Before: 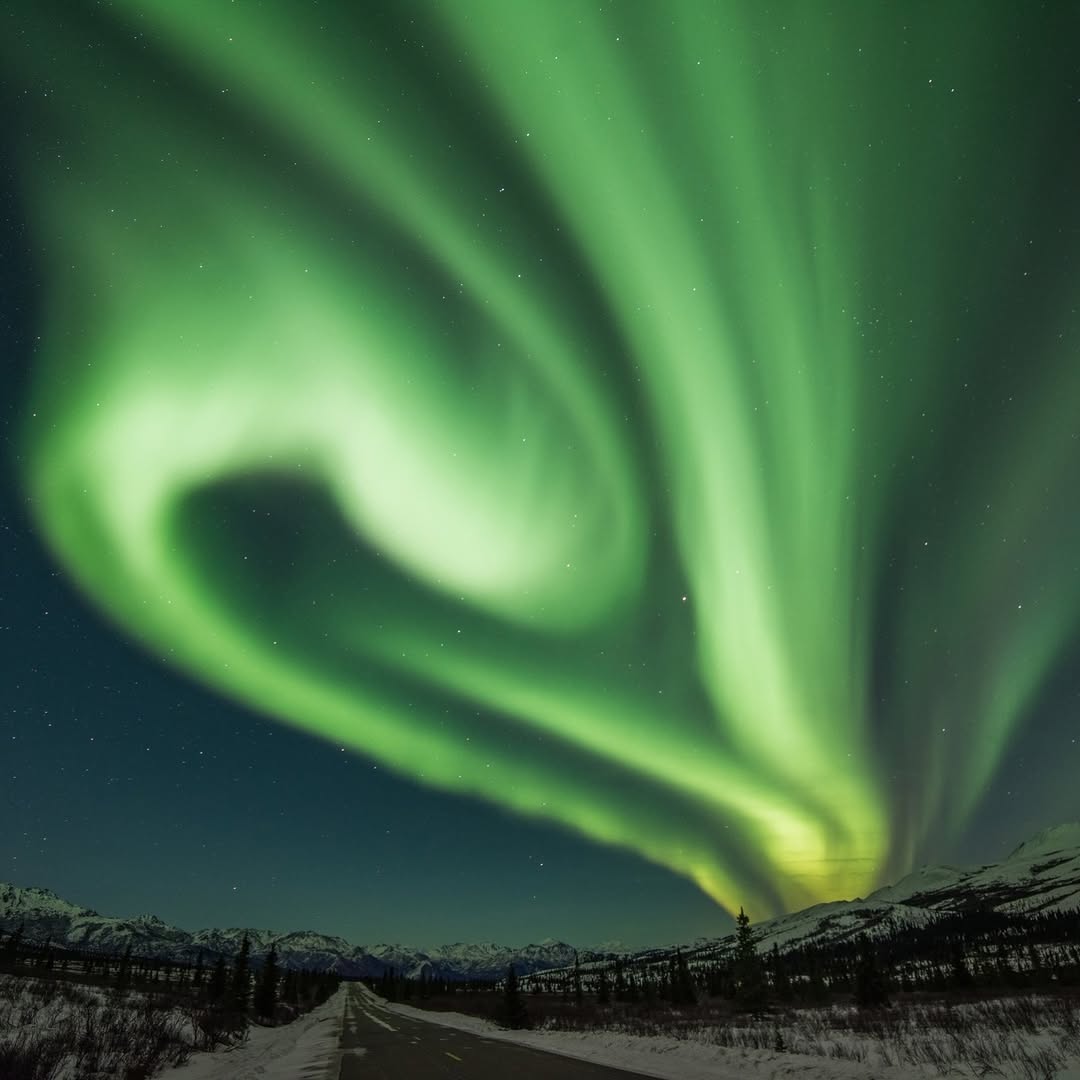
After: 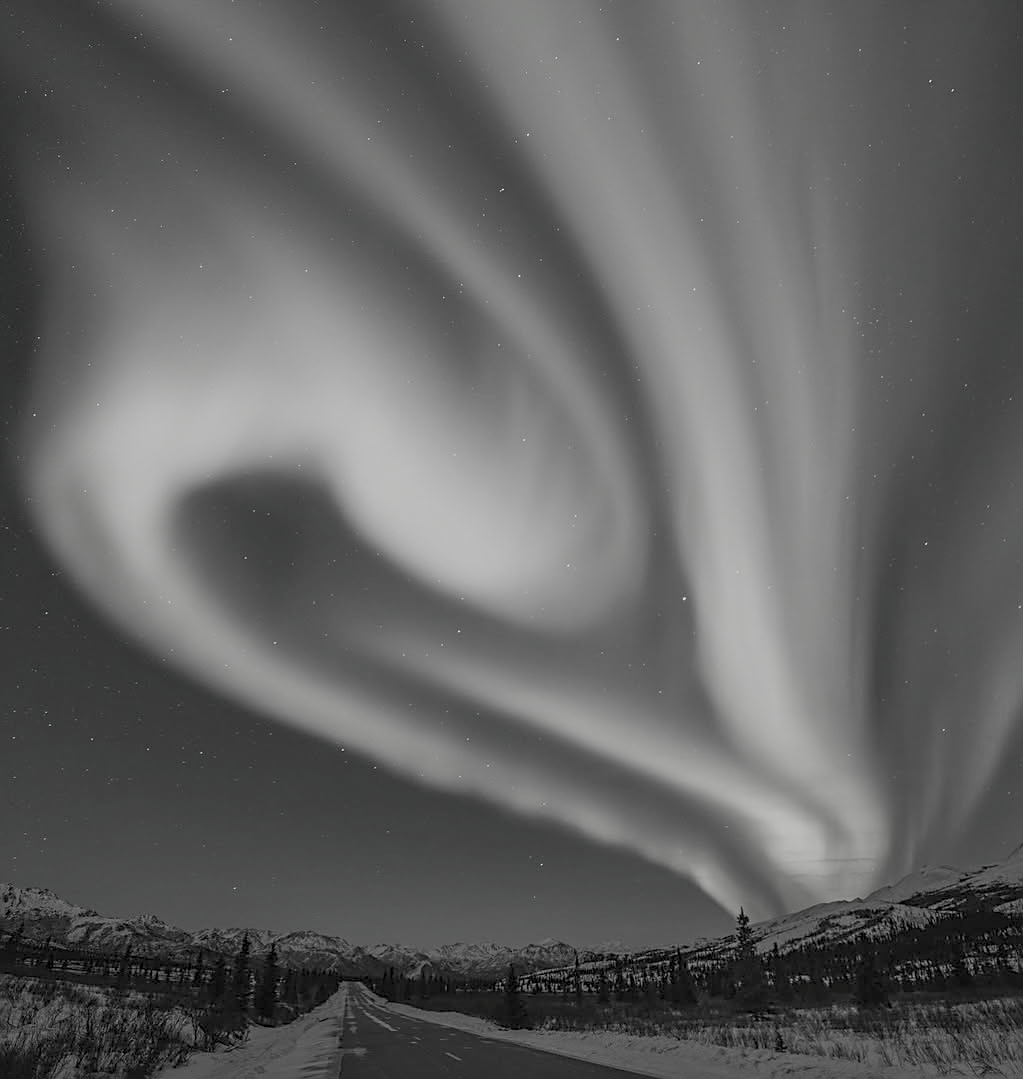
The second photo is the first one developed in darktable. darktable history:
sharpen: on, module defaults
color balance rgb: perceptual saturation grading › global saturation 30.663%, contrast -29.946%
crop and rotate: right 5.218%
contrast brightness saturation: saturation -0.987
